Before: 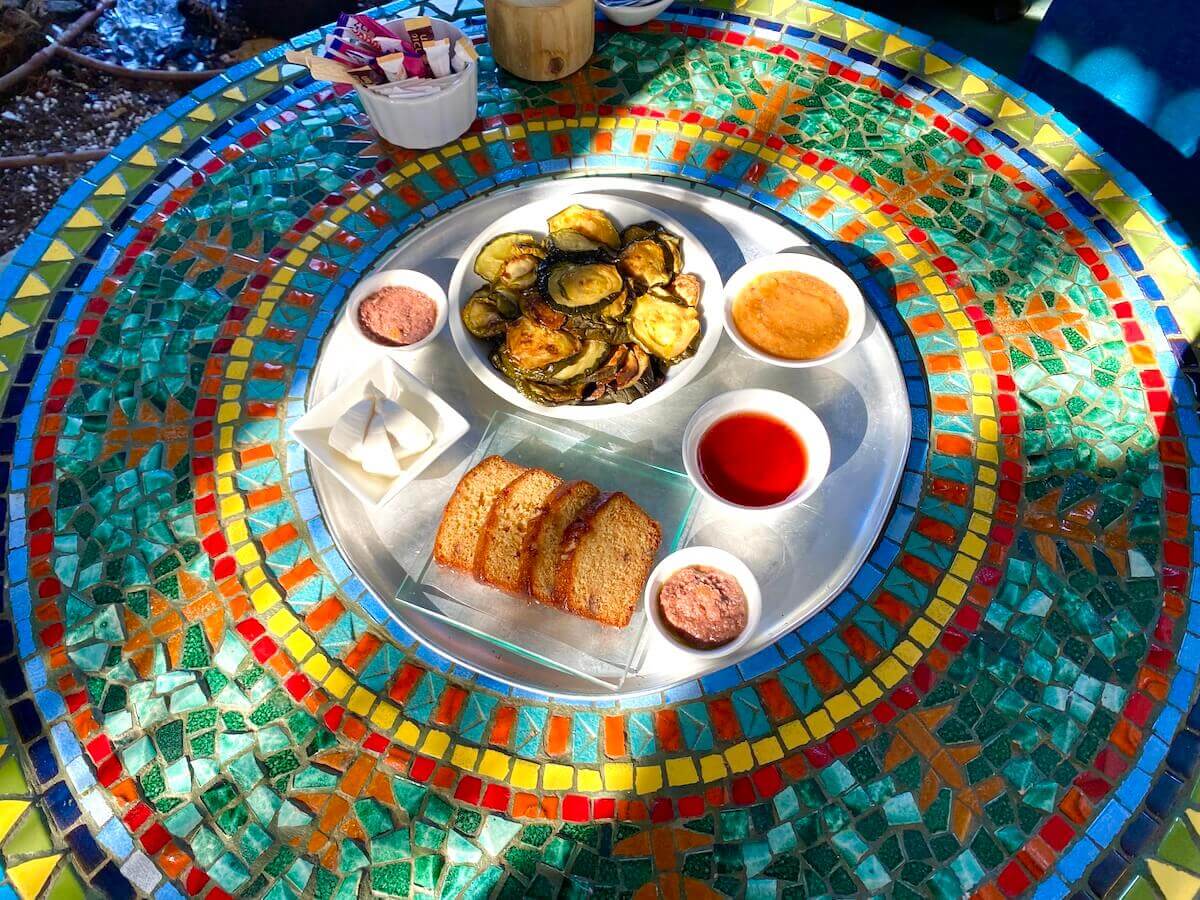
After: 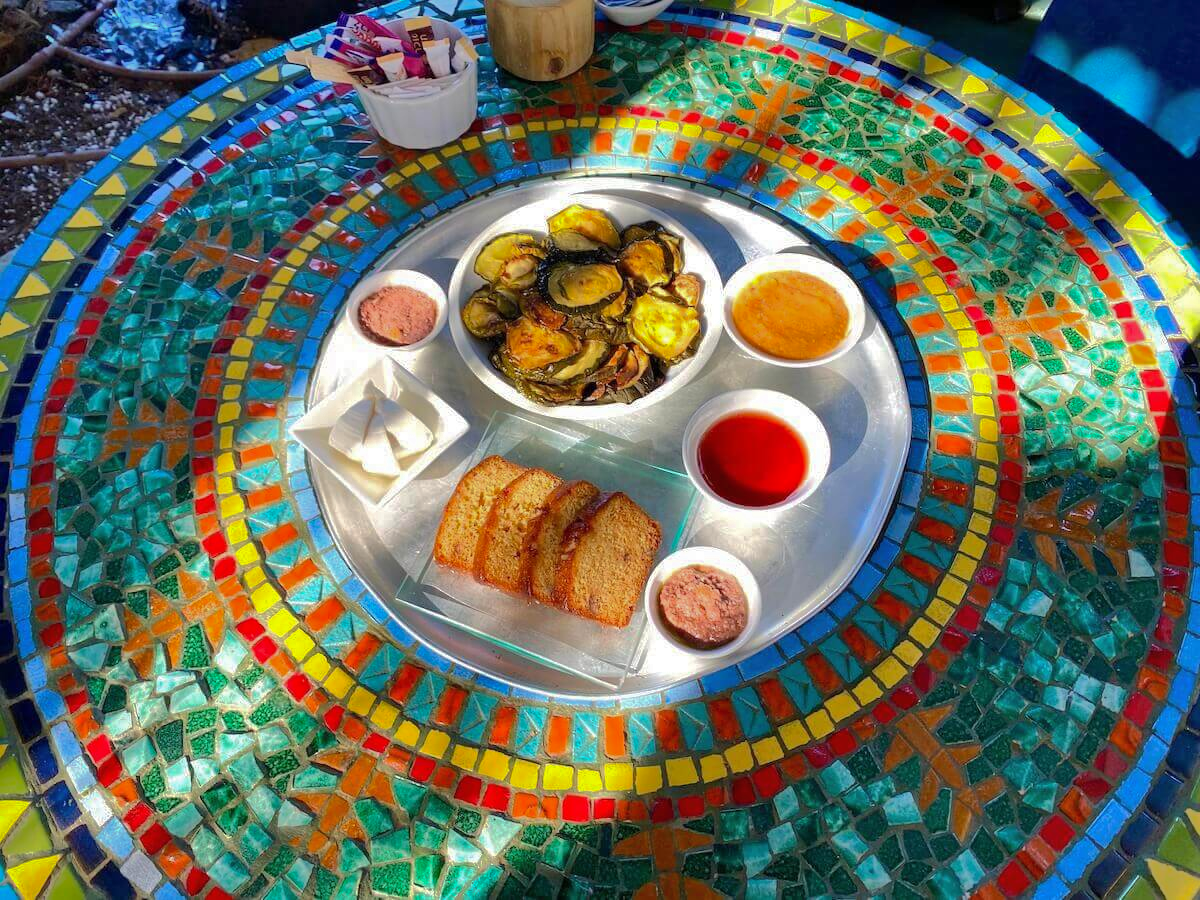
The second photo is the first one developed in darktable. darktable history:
shadows and highlights: shadows 25.94, highlights -69.26
